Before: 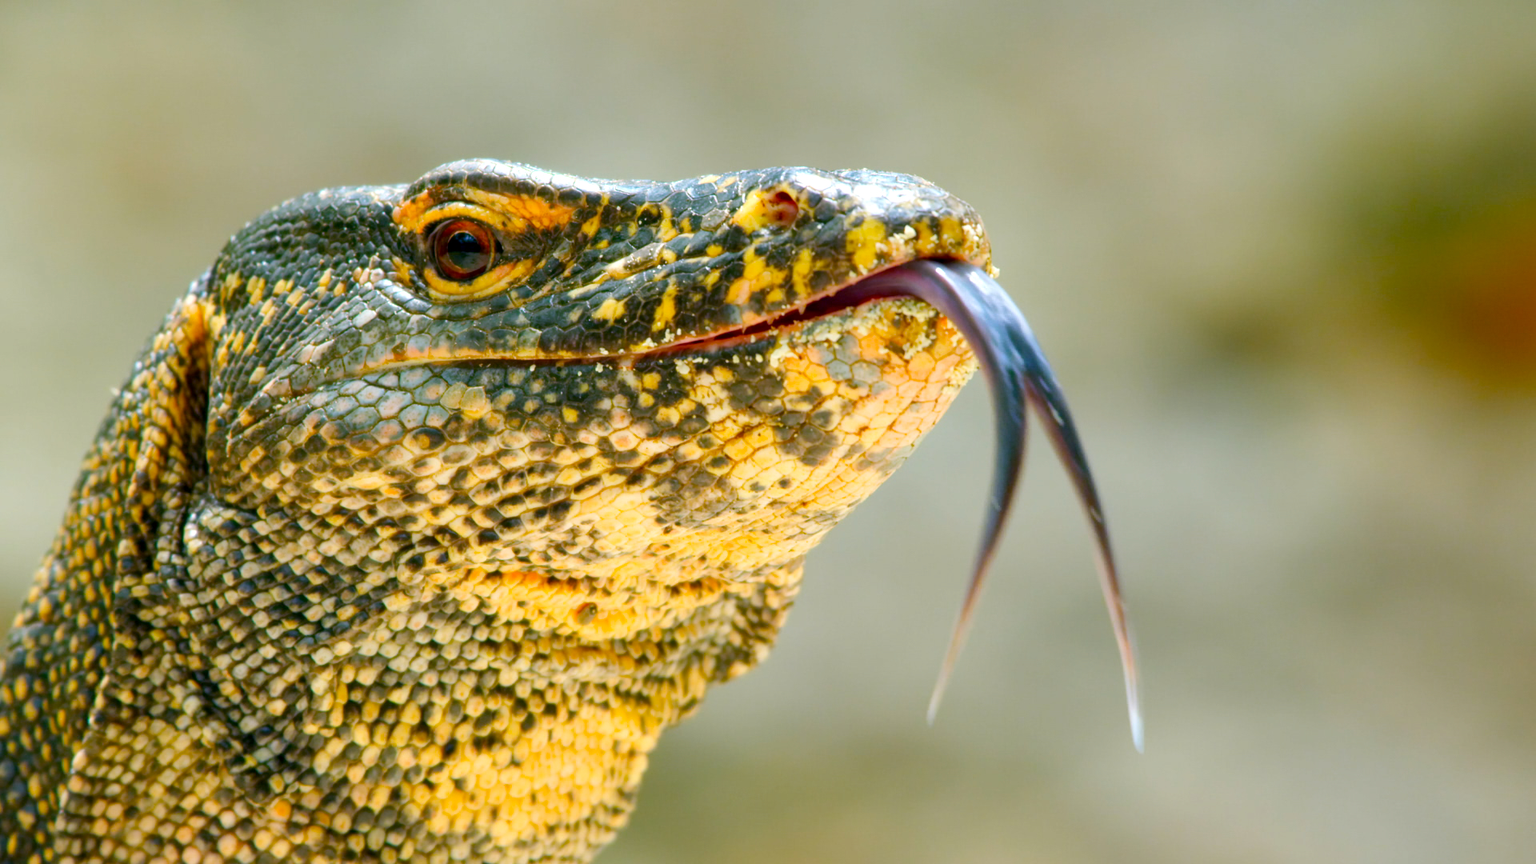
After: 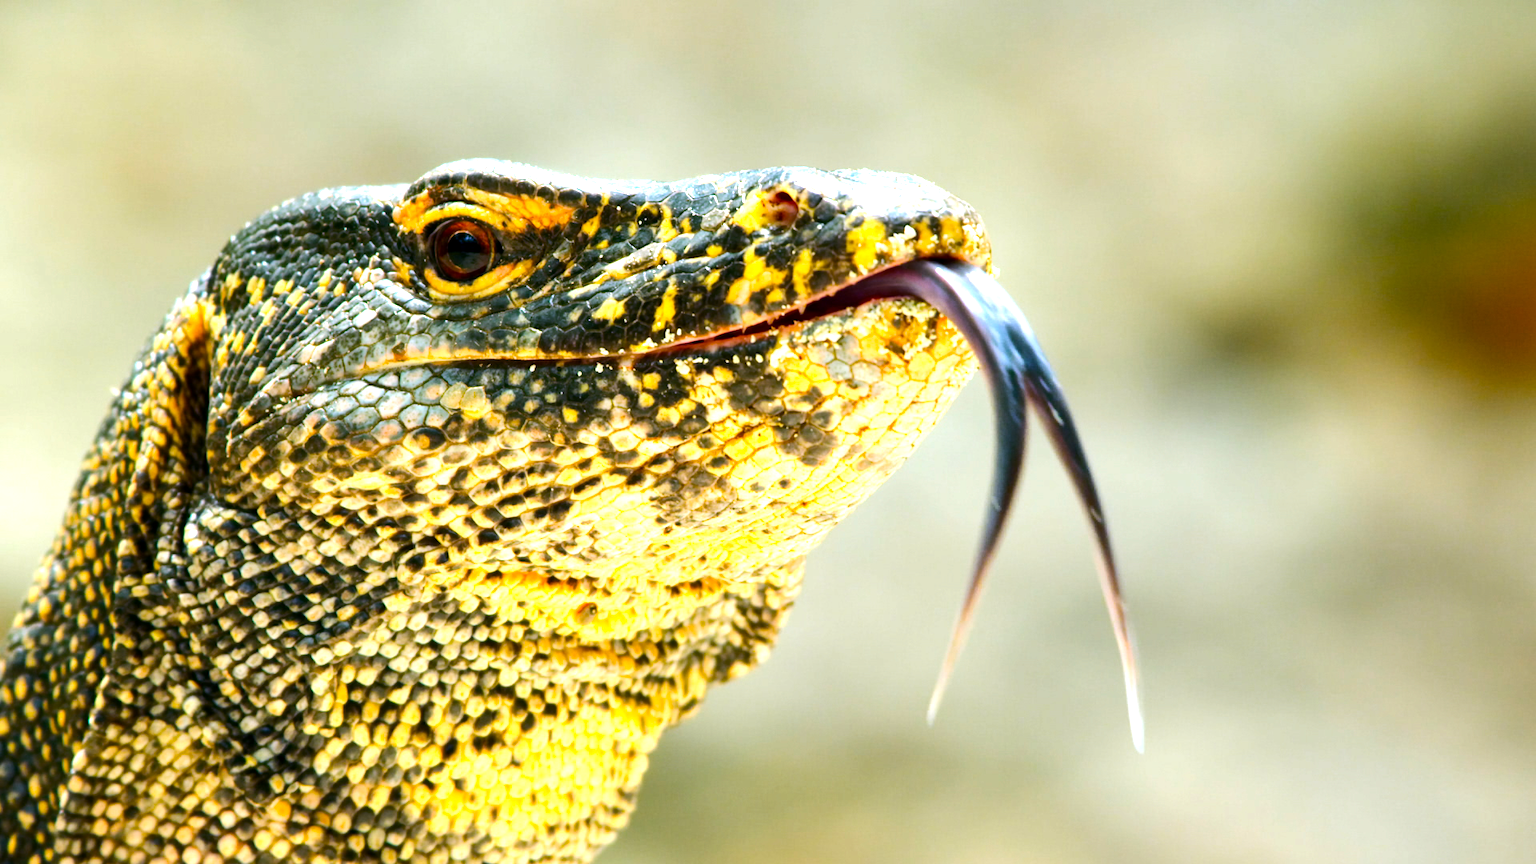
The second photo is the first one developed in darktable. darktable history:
tone equalizer: -8 EV -1.12 EV, -7 EV -1.02 EV, -6 EV -0.839 EV, -5 EV -0.575 EV, -3 EV 0.586 EV, -2 EV 0.842 EV, -1 EV 1 EV, +0 EV 1.07 EV, edges refinement/feathering 500, mask exposure compensation -1.57 EV, preserve details no
